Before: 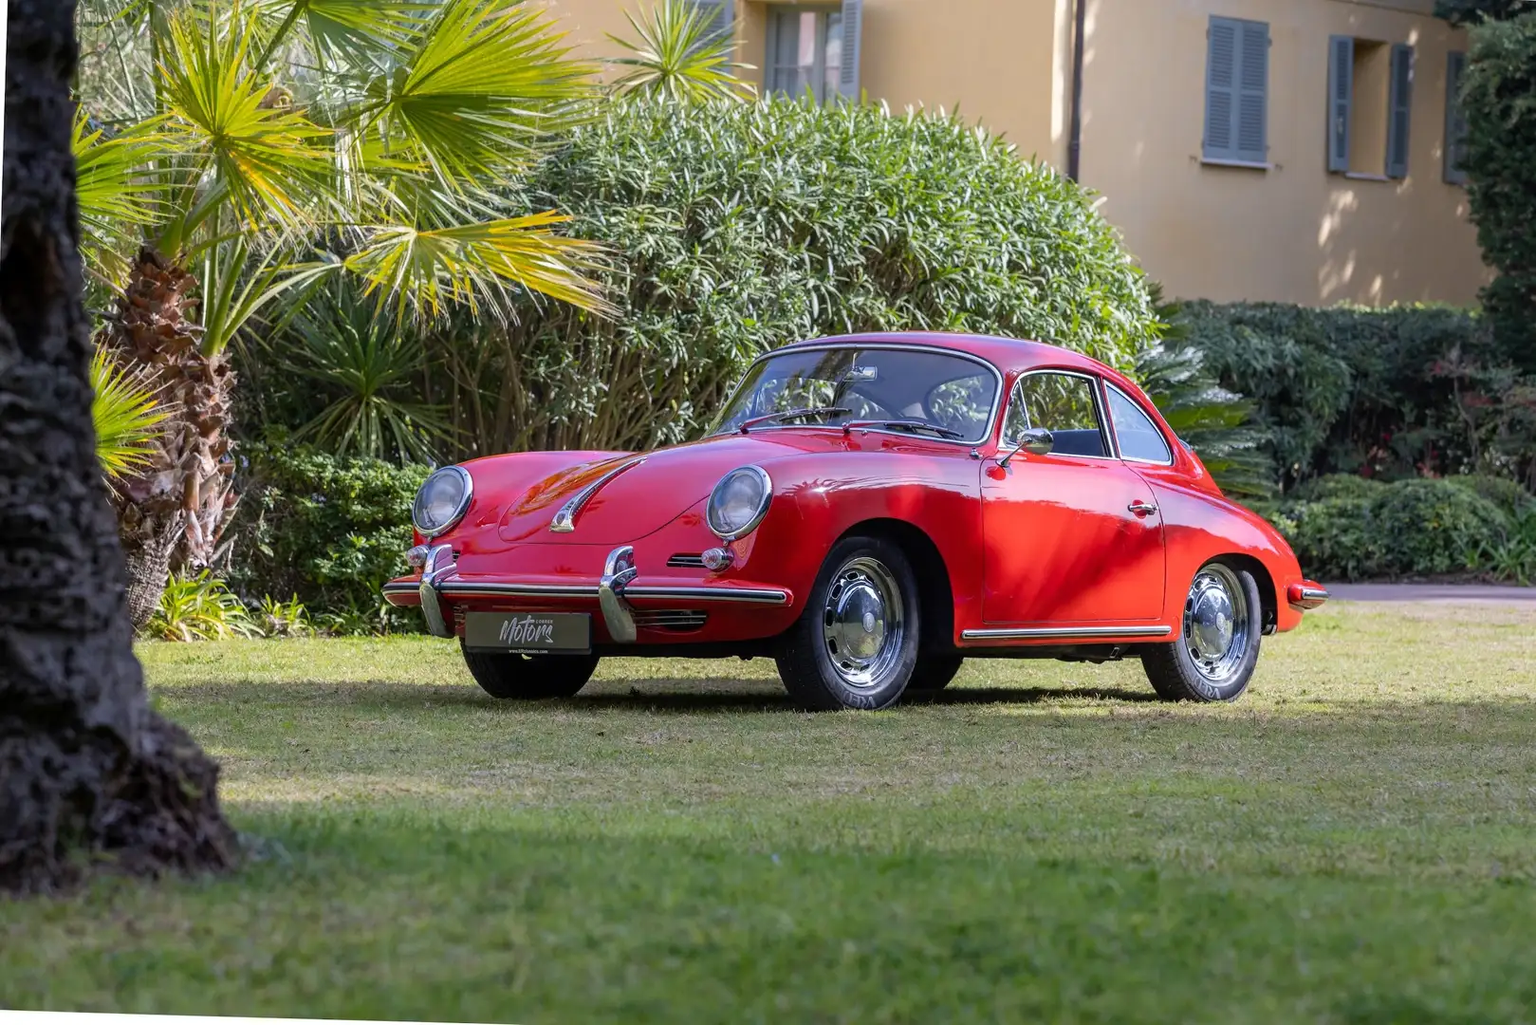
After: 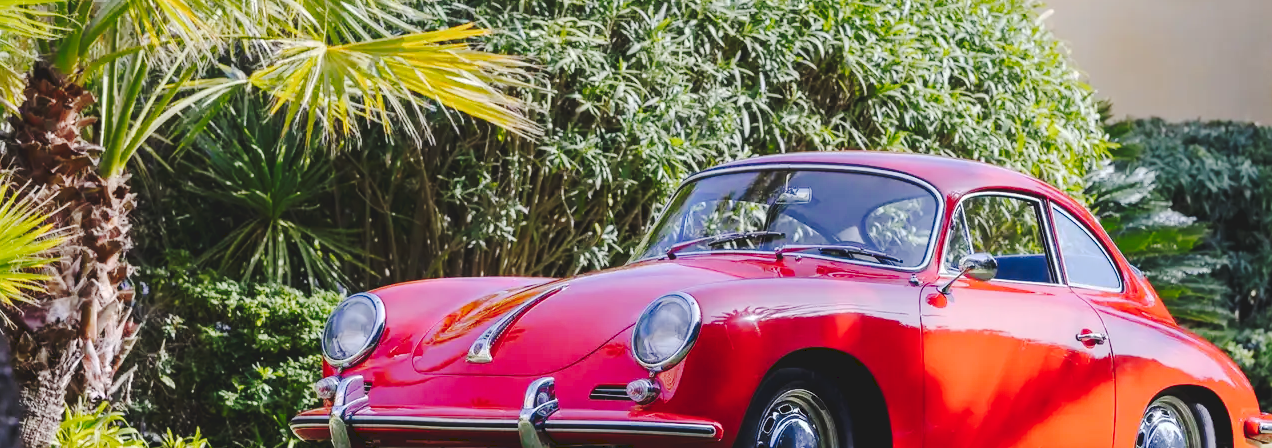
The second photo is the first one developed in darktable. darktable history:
exposure: compensate highlight preservation false
crop: left 7.036%, top 18.398%, right 14.379%, bottom 40.043%
contrast brightness saturation: contrast 0.07
tone curve: curves: ch0 [(0, 0) (0.003, 0.096) (0.011, 0.097) (0.025, 0.096) (0.044, 0.099) (0.069, 0.109) (0.1, 0.129) (0.136, 0.149) (0.177, 0.176) (0.224, 0.22) (0.277, 0.288) (0.335, 0.385) (0.399, 0.49) (0.468, 0.581) (0.543, 0.661) (0.623, 0.729) (0.709, 0.79) (0.801, 0.849) (0.898, 0.912) (1, 1)], preserve colors none
